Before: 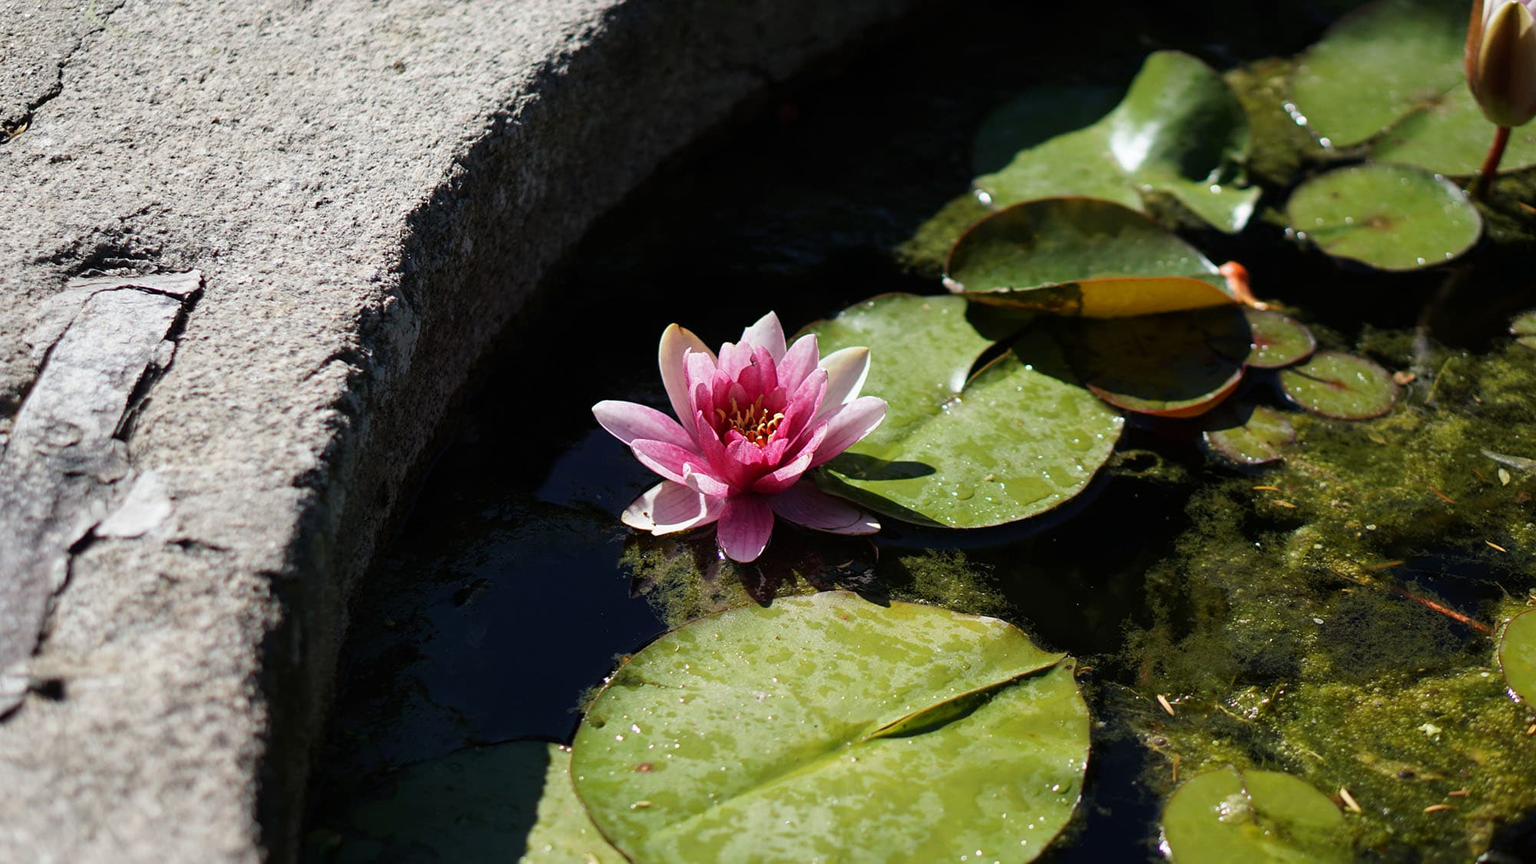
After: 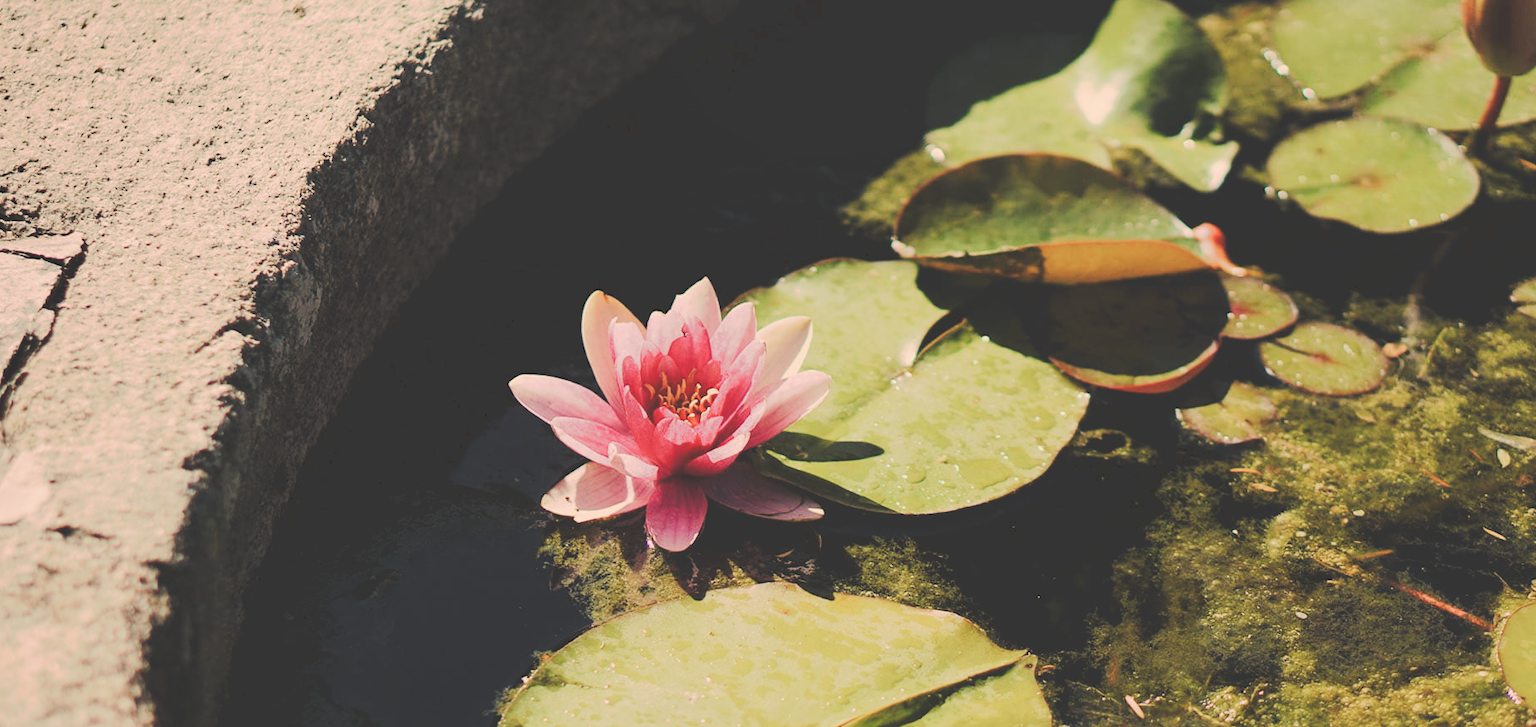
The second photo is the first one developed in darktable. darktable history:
crop: left 8.155%, top 6.611%, bottom 15.385%
shadows and highlights: radius 337.17, shadows 29.01, soften with gaussian
white balance: red 1.138, green 0.996, blue 0.812
filmic rgb: black relative exposure -7.15 EV, white relative exposure 5.36 EV, hardness 3.02, color science v6 (2022)
color balance rgb: shadows lift › chroma 1%, shadows lift › hue 28.8°, power › hue 60°, highlights gain › chroma 1%, highlights gain › hue 60°, global offset › luminance 0.25%, perceptual saturation grading › highlights -20%, perceptual saturation grading › shadows 20%, perceptual brilliance grading › highlights 5%, perceptual brilliance grading › shadows -10%, global vibrance 19.67%
exposure: black level correction 0, exposure 1 EV, compensate exposure bias true, compensate highlight preservation false
tone curve: curves: ch0 [(0, 0) (0.003, 0.217) (0.011, 0.217) (0.025, 0.229) (0.044, 0.243) (0.069, 0.253) (0.1, 0.265) (0.136, 0.281) (0.177, 0.305) (0.224, 0.331) (0.277, 0.369) (0.335, 0.415) (0.399, 0.472) (0.468, 0.543) (0.543, 0.609) (0.623, 0.676) (0.709, 0.734) (0.801, 0.798) (0.898, 0.849) (1, 1)], preserve colors none
